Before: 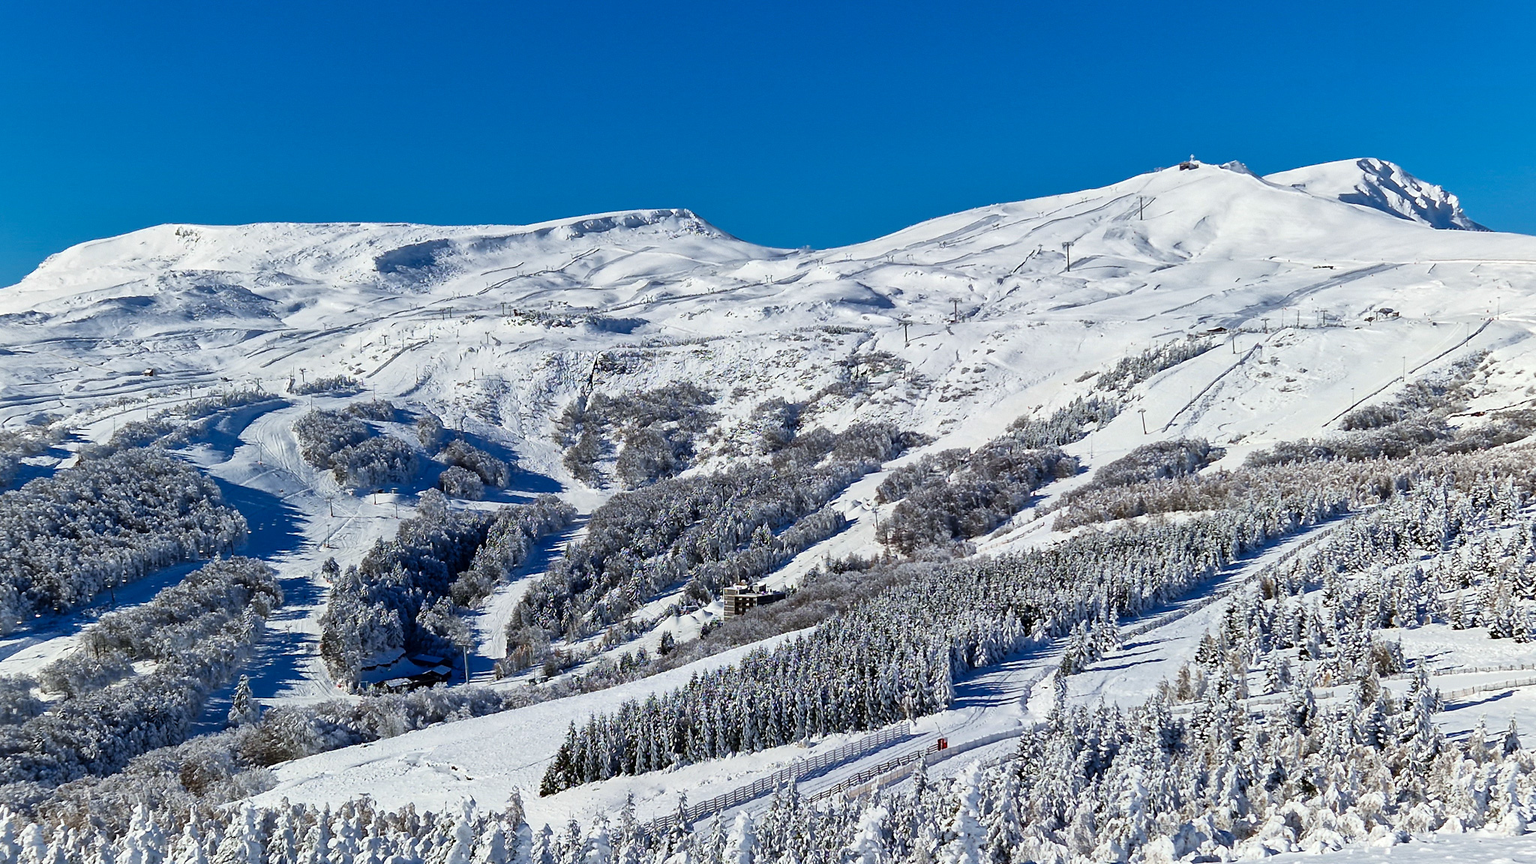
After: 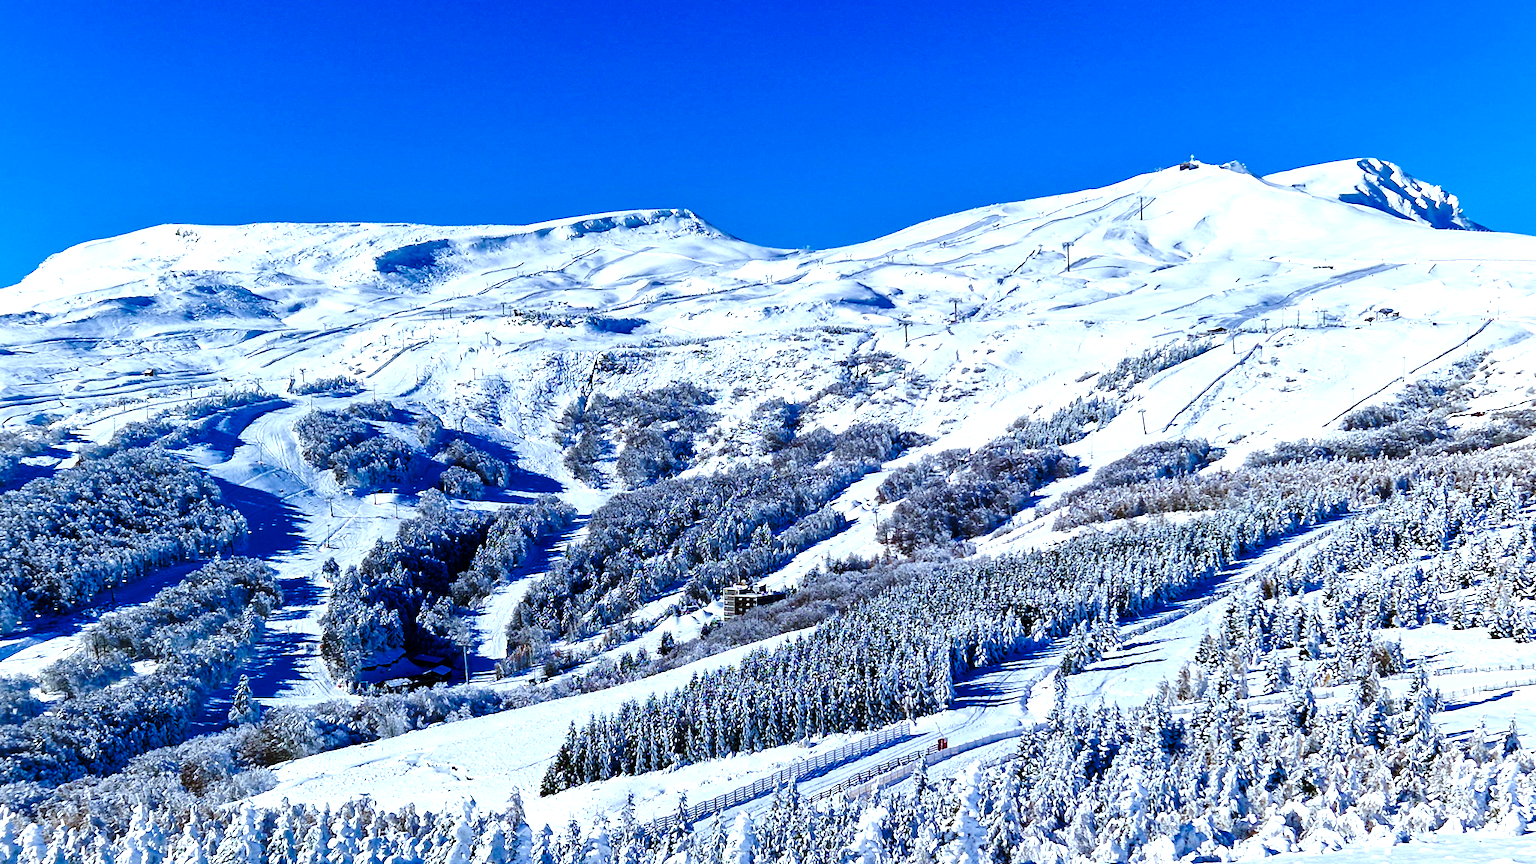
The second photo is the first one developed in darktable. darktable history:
color balance rgb: linear chroma grading › shadows -2.2%, linear chroma grading › highlights -15%, linear chroma grading › global chroma -10%, linear chroma grading › mid-tones -10%, perceptual saturation grading › global saturation 45%, perceptual saturation grading › highlights -50%, perceptual saturation grading › shadows 30%, perceptual brilliance grading › global brilliance 18%, global vibrance 45%
white balance: red 0.931, blue 1.11
base curve: curves: ch0 [(0, 0) (0.073, 0.04) (0.157, 0.139) (0.492, 0.492) (0.758, 0.758) (1, 1)], preserve colors none
